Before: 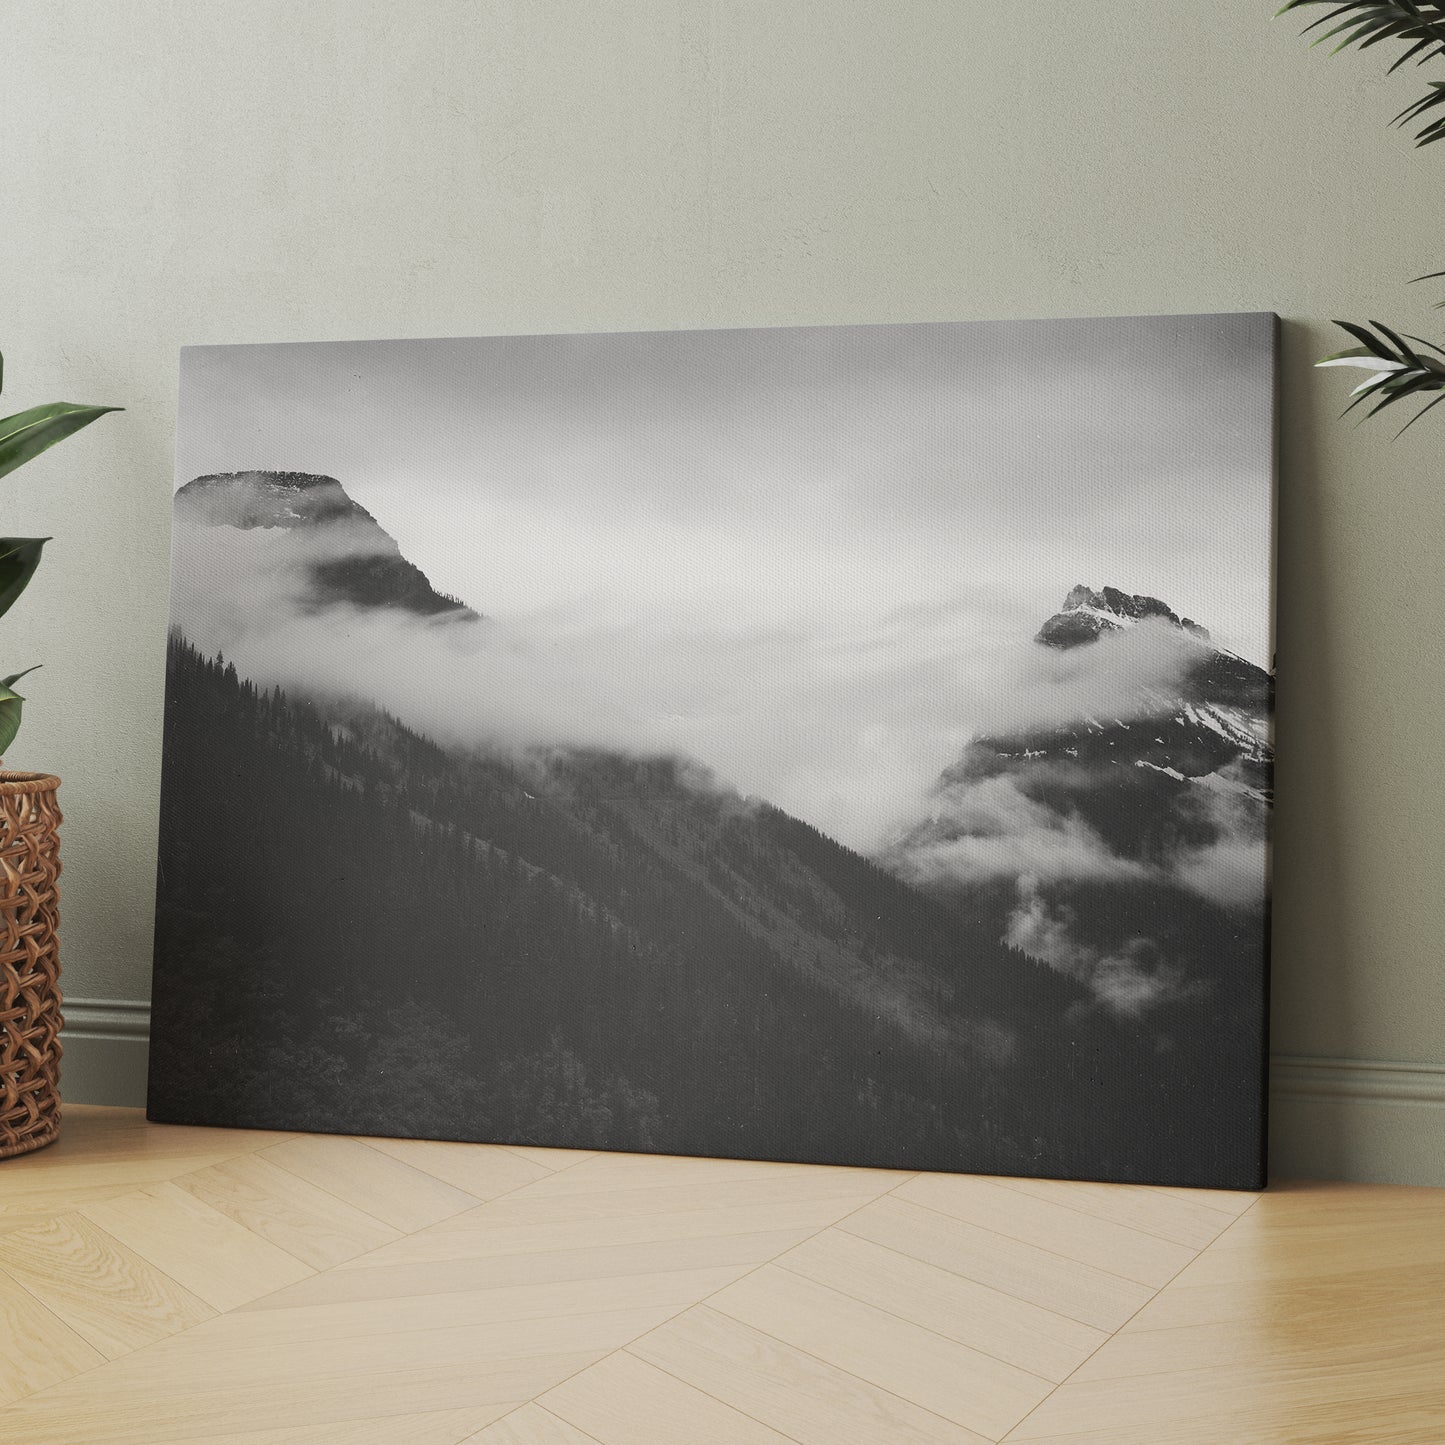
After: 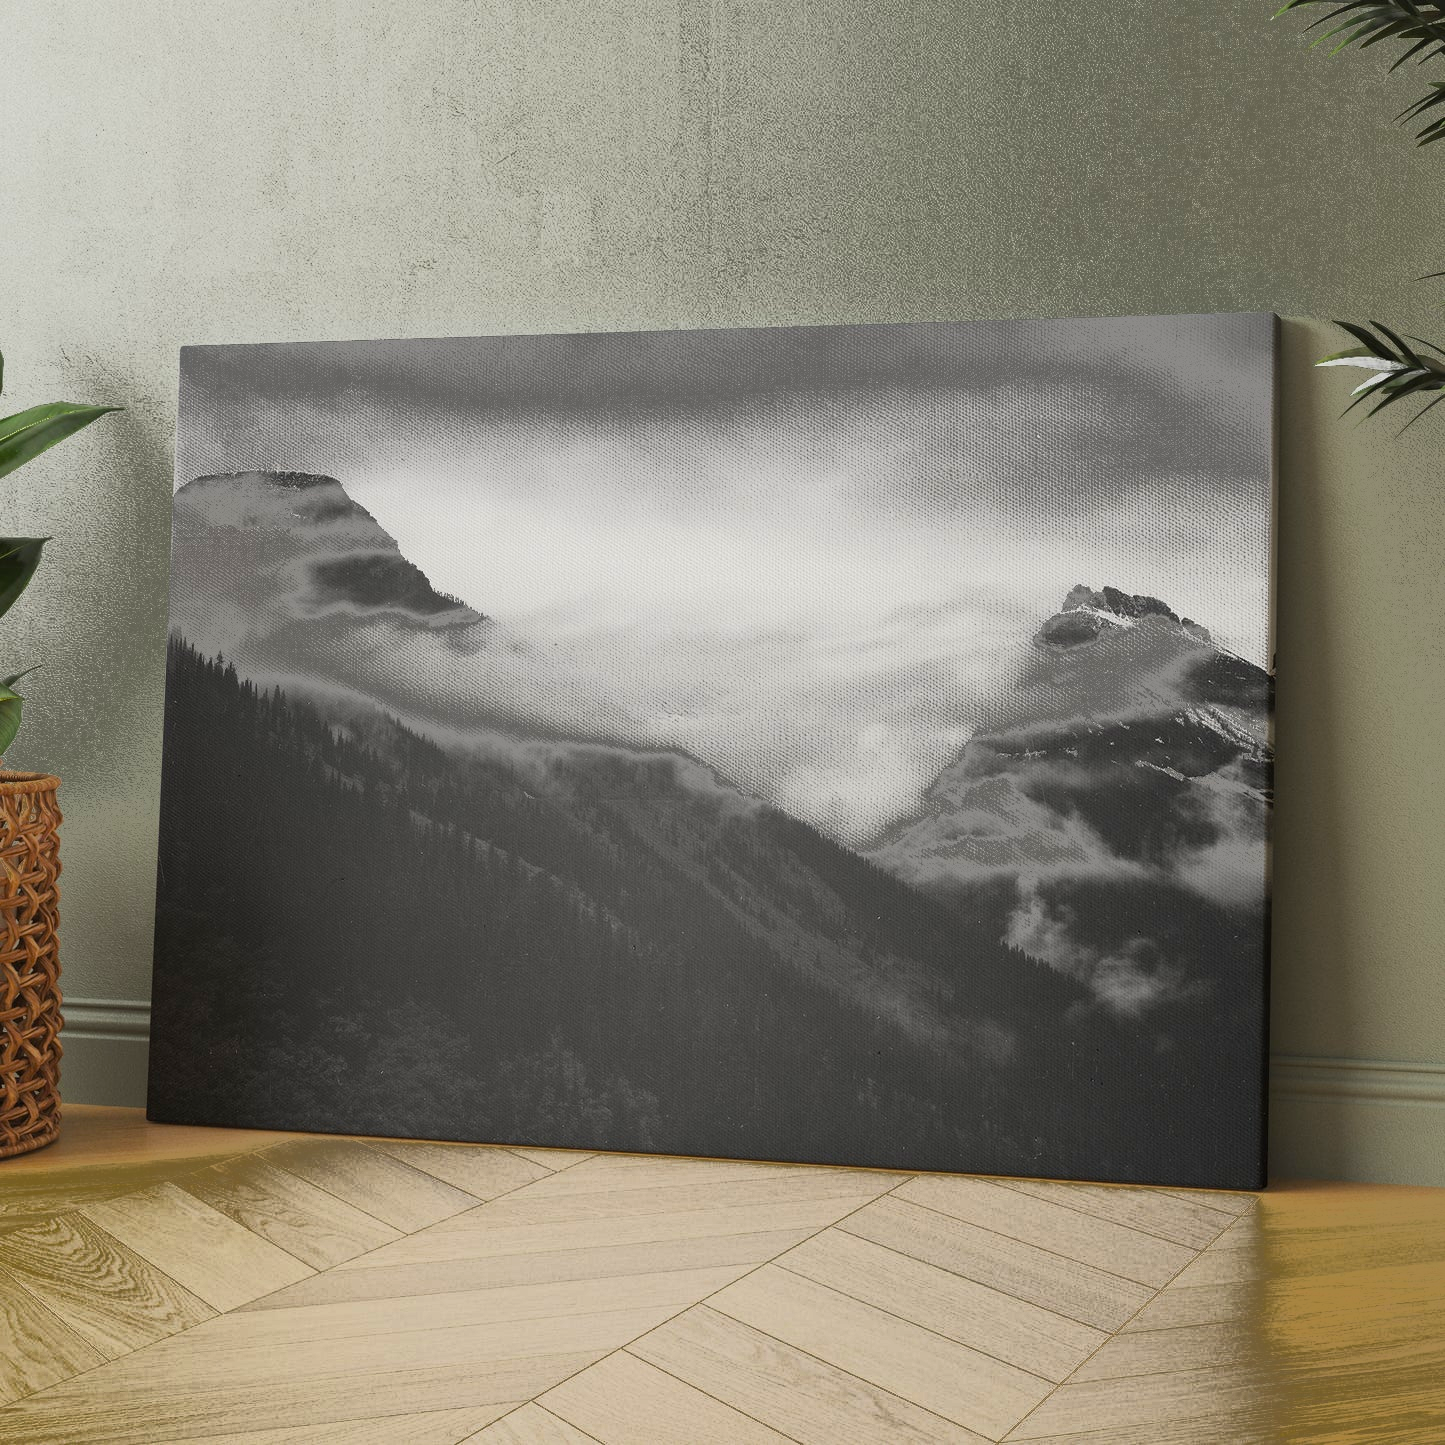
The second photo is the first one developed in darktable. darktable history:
color balance rgb: perceptual saturation grading › global saturation 25%, global vibrance 20%
fill light: exposure -0.73 EV, center 0.69, width 2.2
